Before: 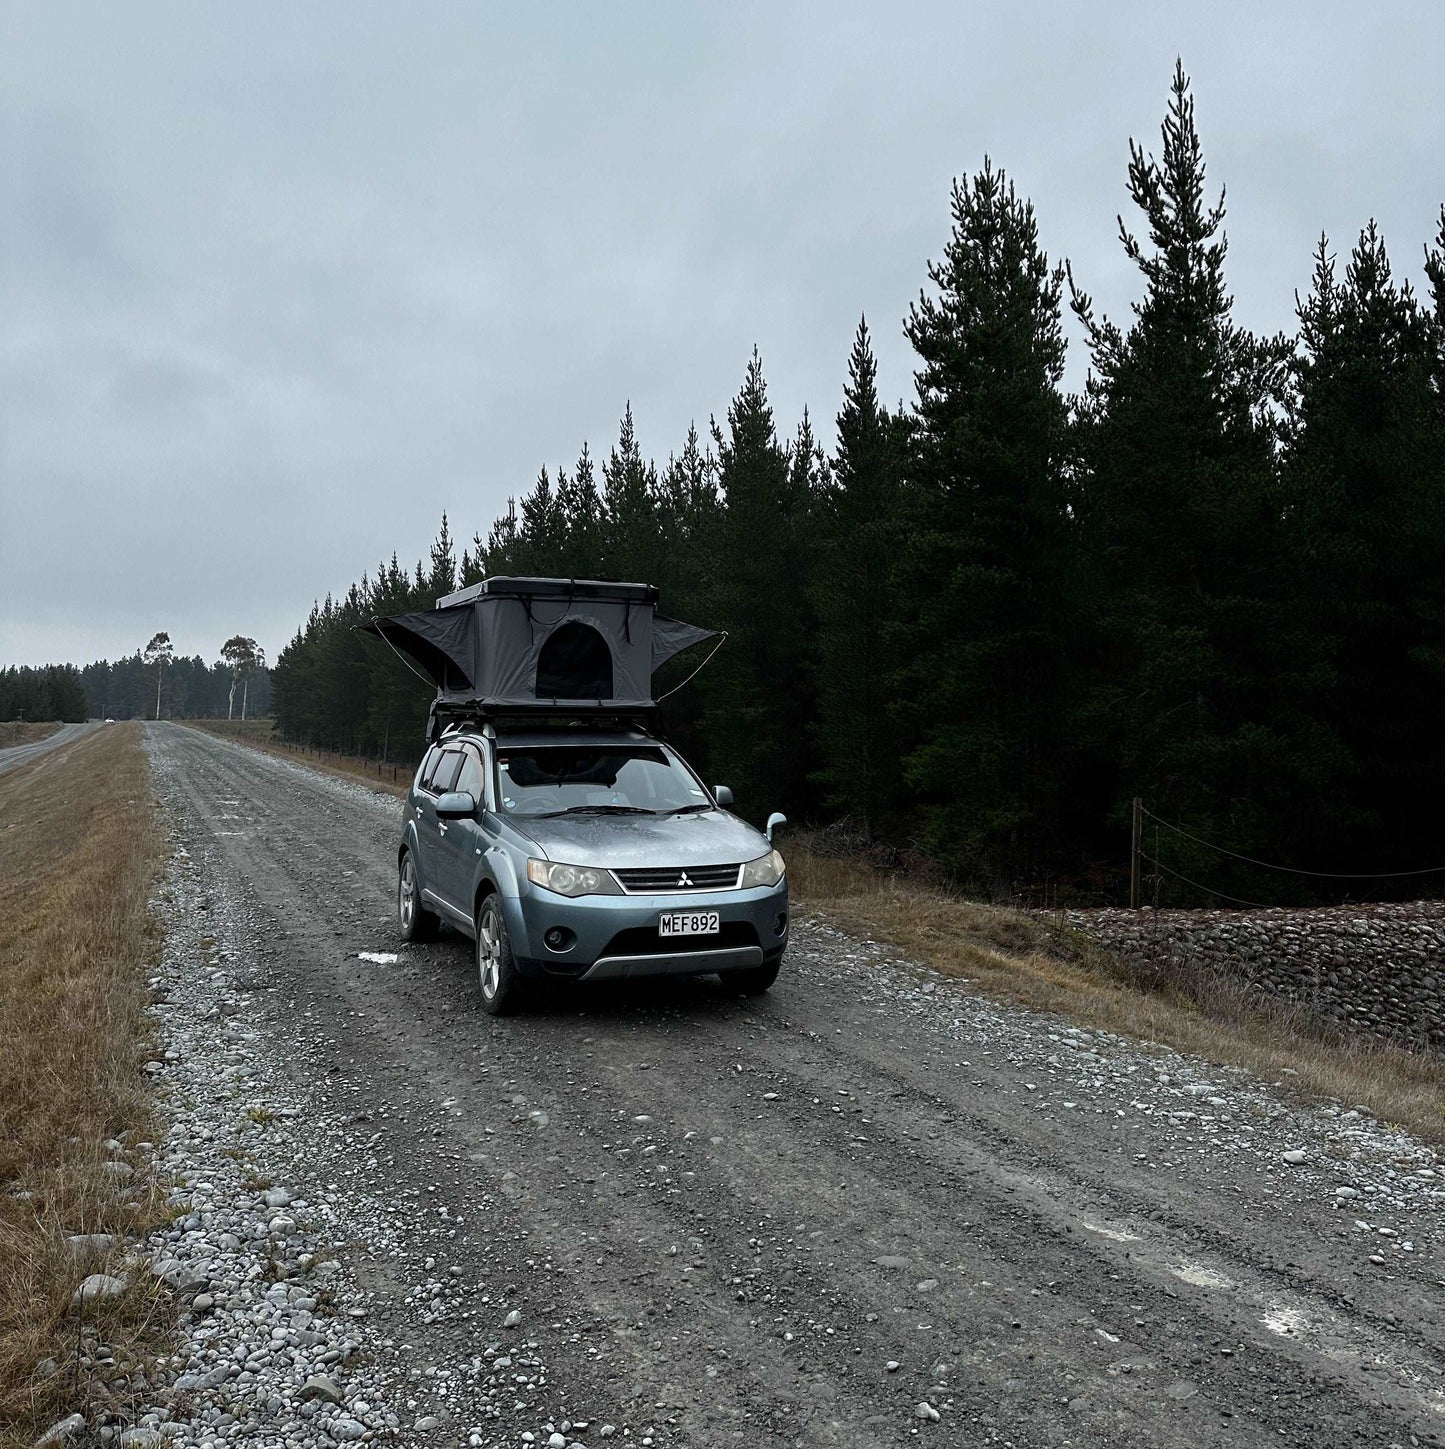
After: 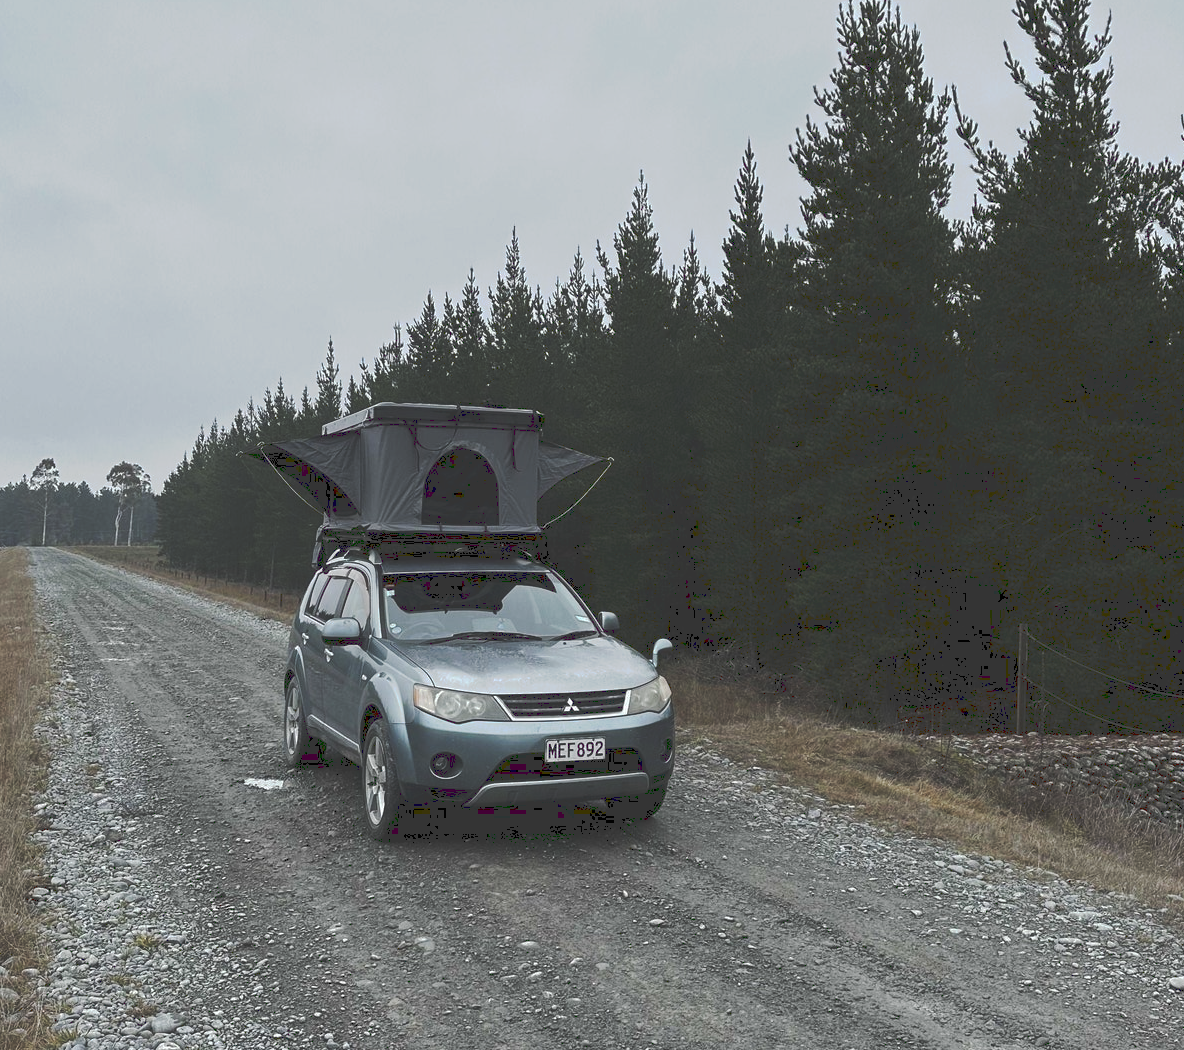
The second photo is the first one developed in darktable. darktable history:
crop: left 7.938%, top 12.075%, right 10.058%, bottom 15.458%
tone curve: curves: ch0 [(0, 0) (0.003, 0.217) (0.011, 0.217) (0.025, 0.229) (0.044, 0.243) (0.069, 0.253) (0.1, 0.265) (0.136, 0.281) (0.177, 0.305) (0.224, 0.331) (0.277, 0.369) (0.335, 0.415) (0.399, 0.472) (0.468, 0.543) (0.543, 0.609) (0.623, 0.676) (0.709, 0.734) (0.801, 0.798) (0.898, 0.849) (1, 1)], preserve colors none
